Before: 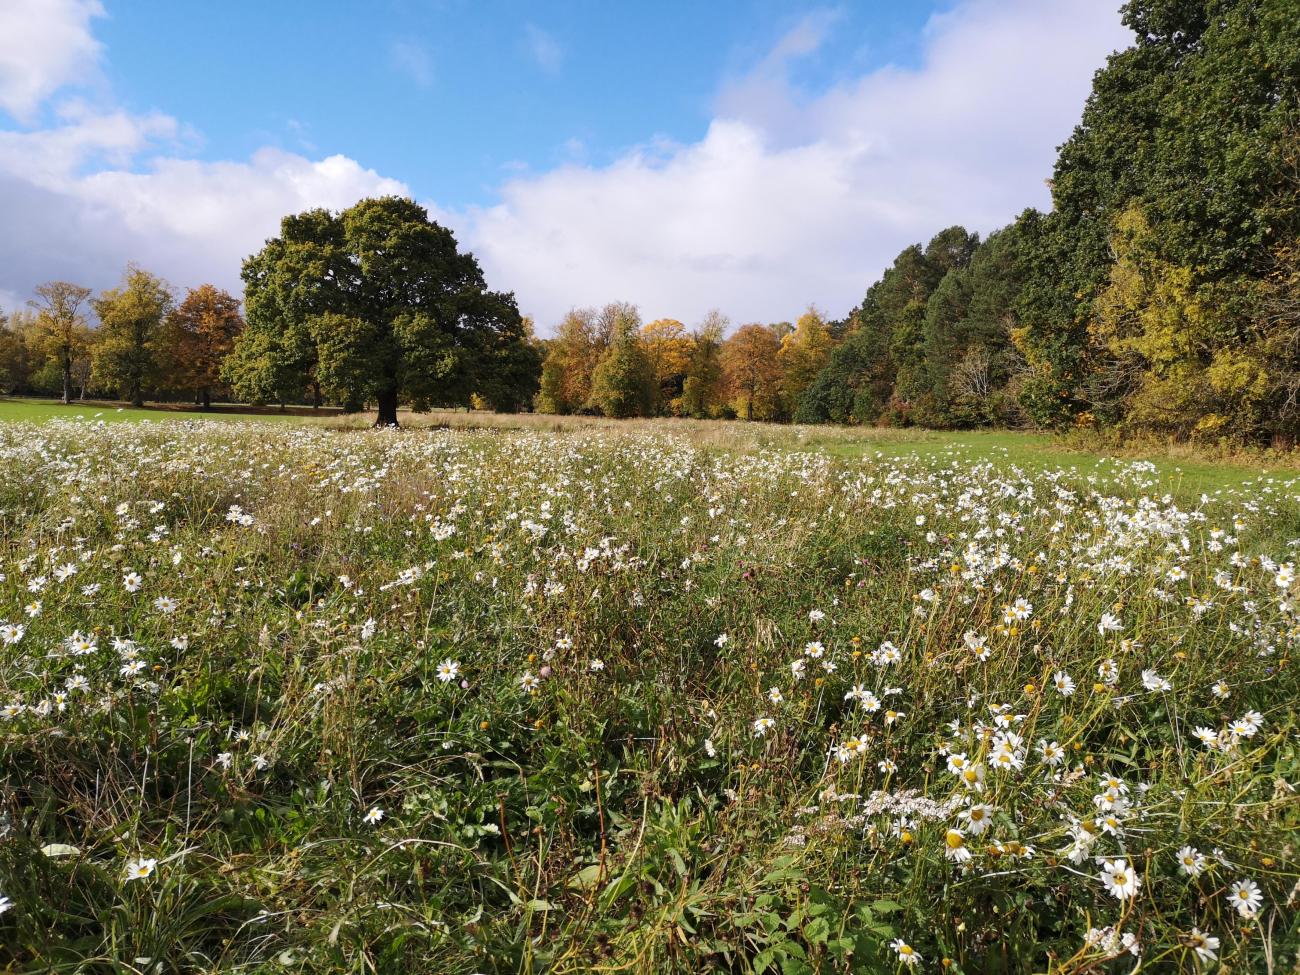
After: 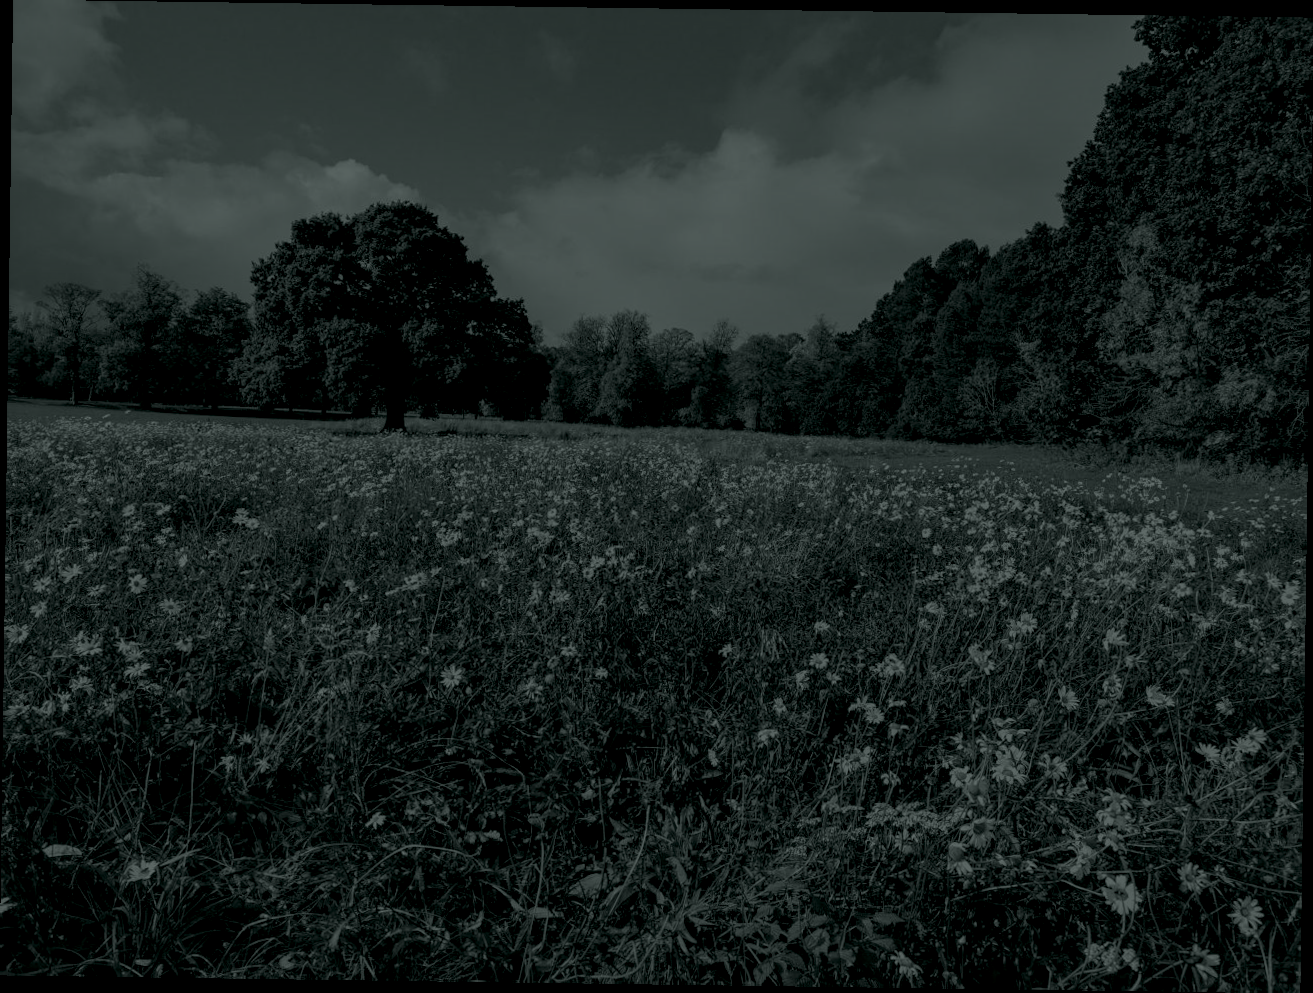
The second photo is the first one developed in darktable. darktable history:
rotate and perspective: rotation 0.8°, automatic cropping off
local contrast: detail 142%
colorize: hue 90°, saturation 19%, lightness 1.59%, version 1
